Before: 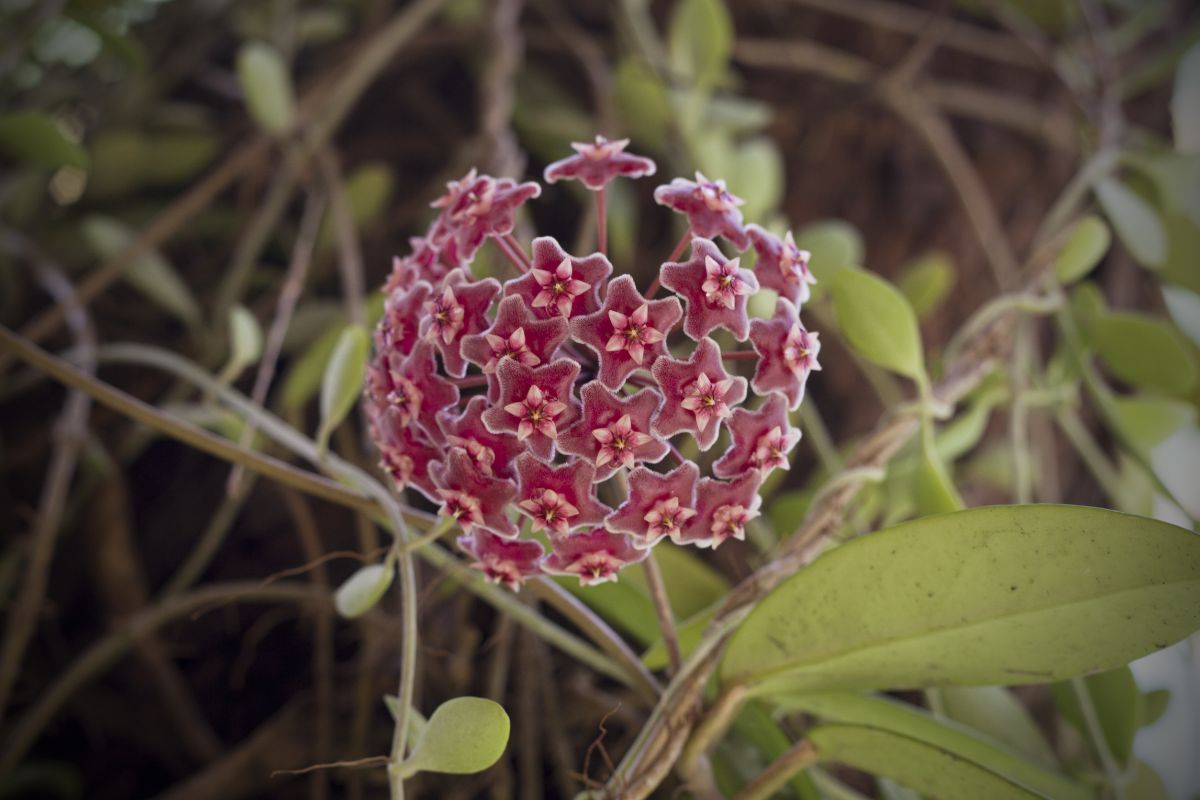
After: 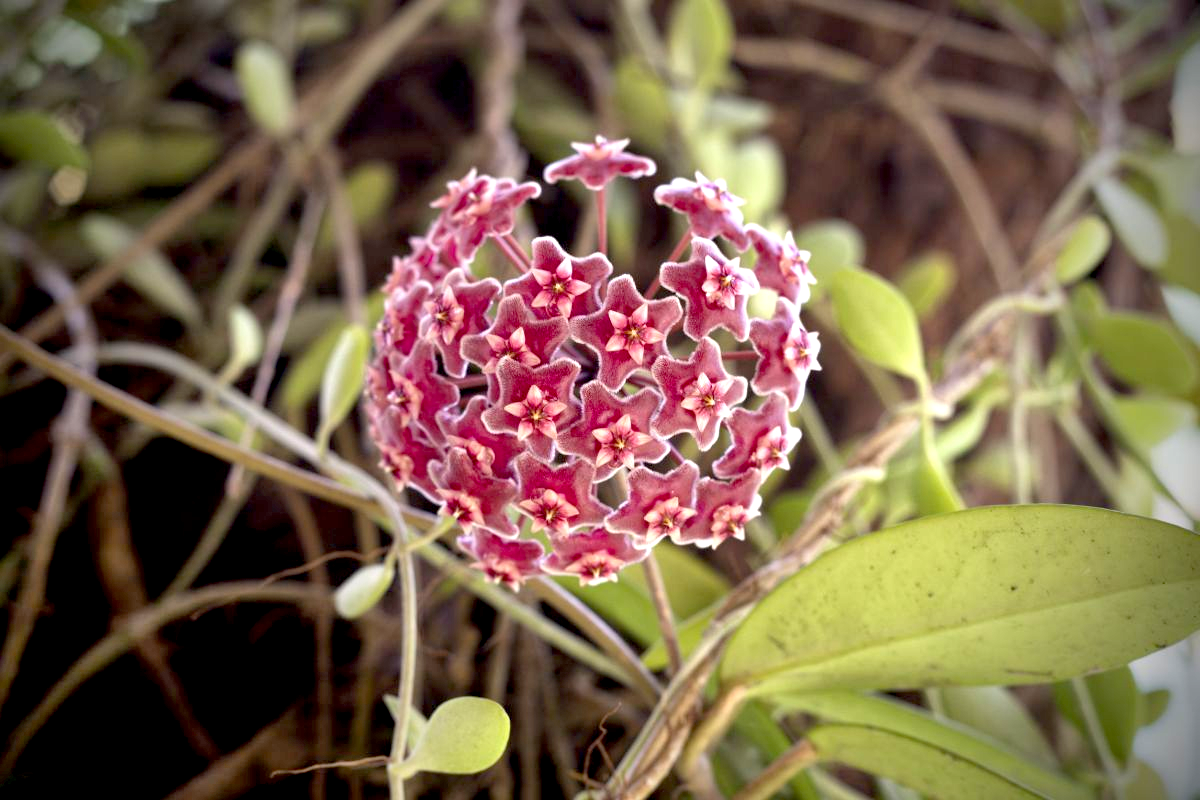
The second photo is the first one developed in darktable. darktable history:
exposure: black level correction 0.011, exposure 1.088 EV, compensate exposure bias true, compensate highlight preservation false
shadows and highlights: shadows 32.83, highlights -47.7, soften with gaussian
